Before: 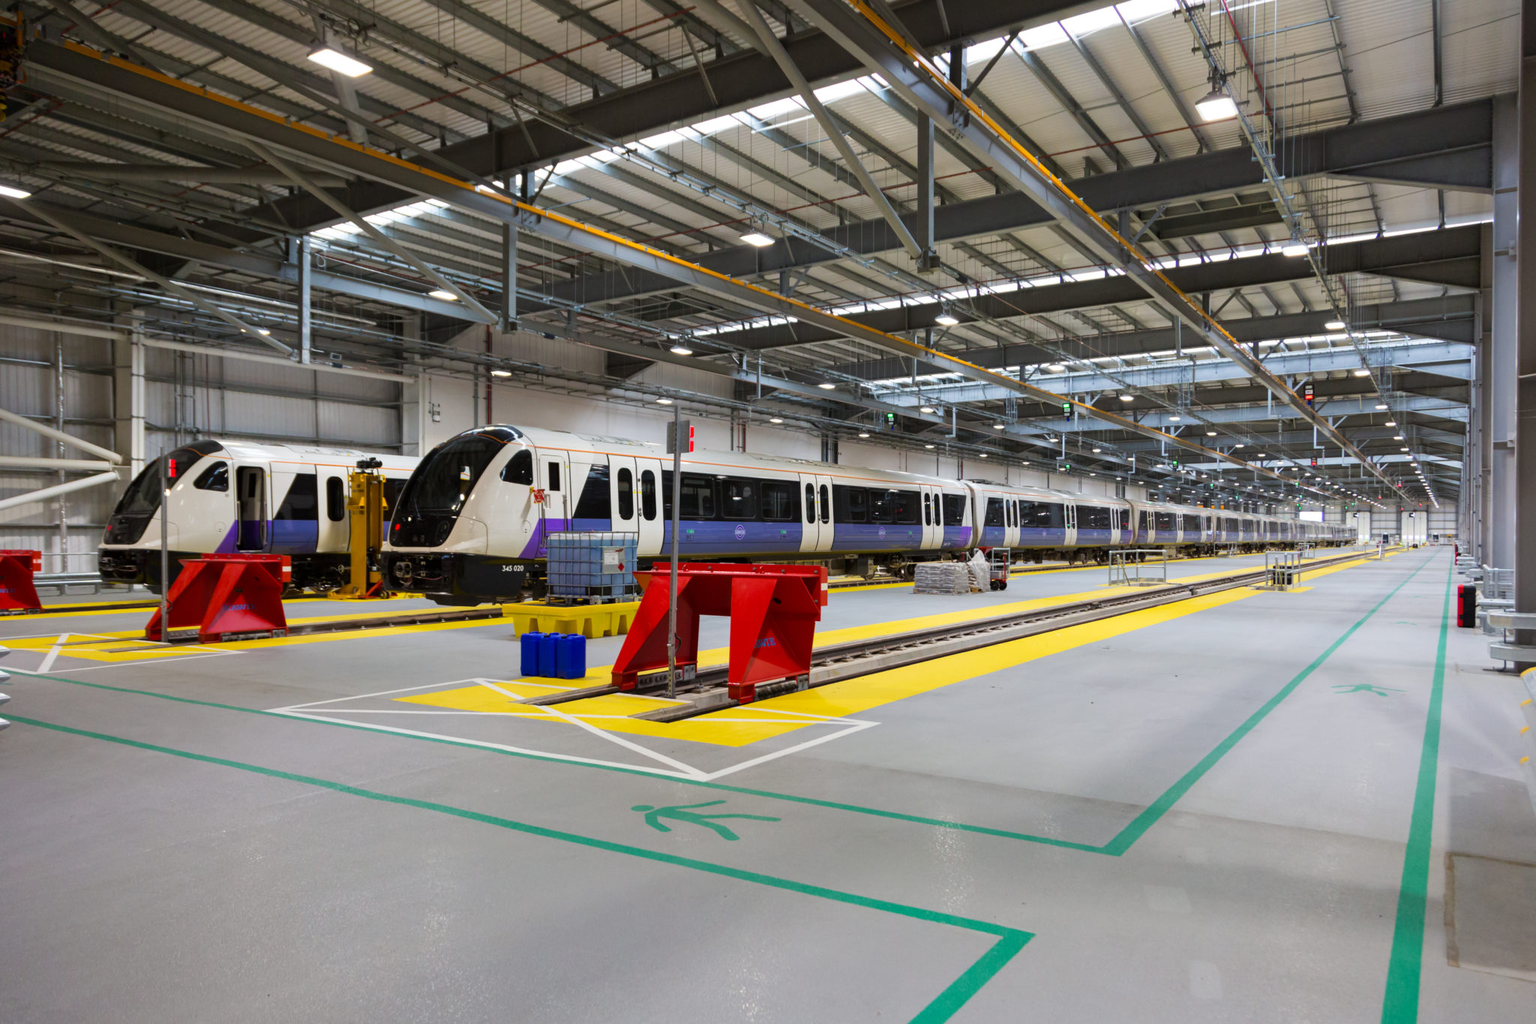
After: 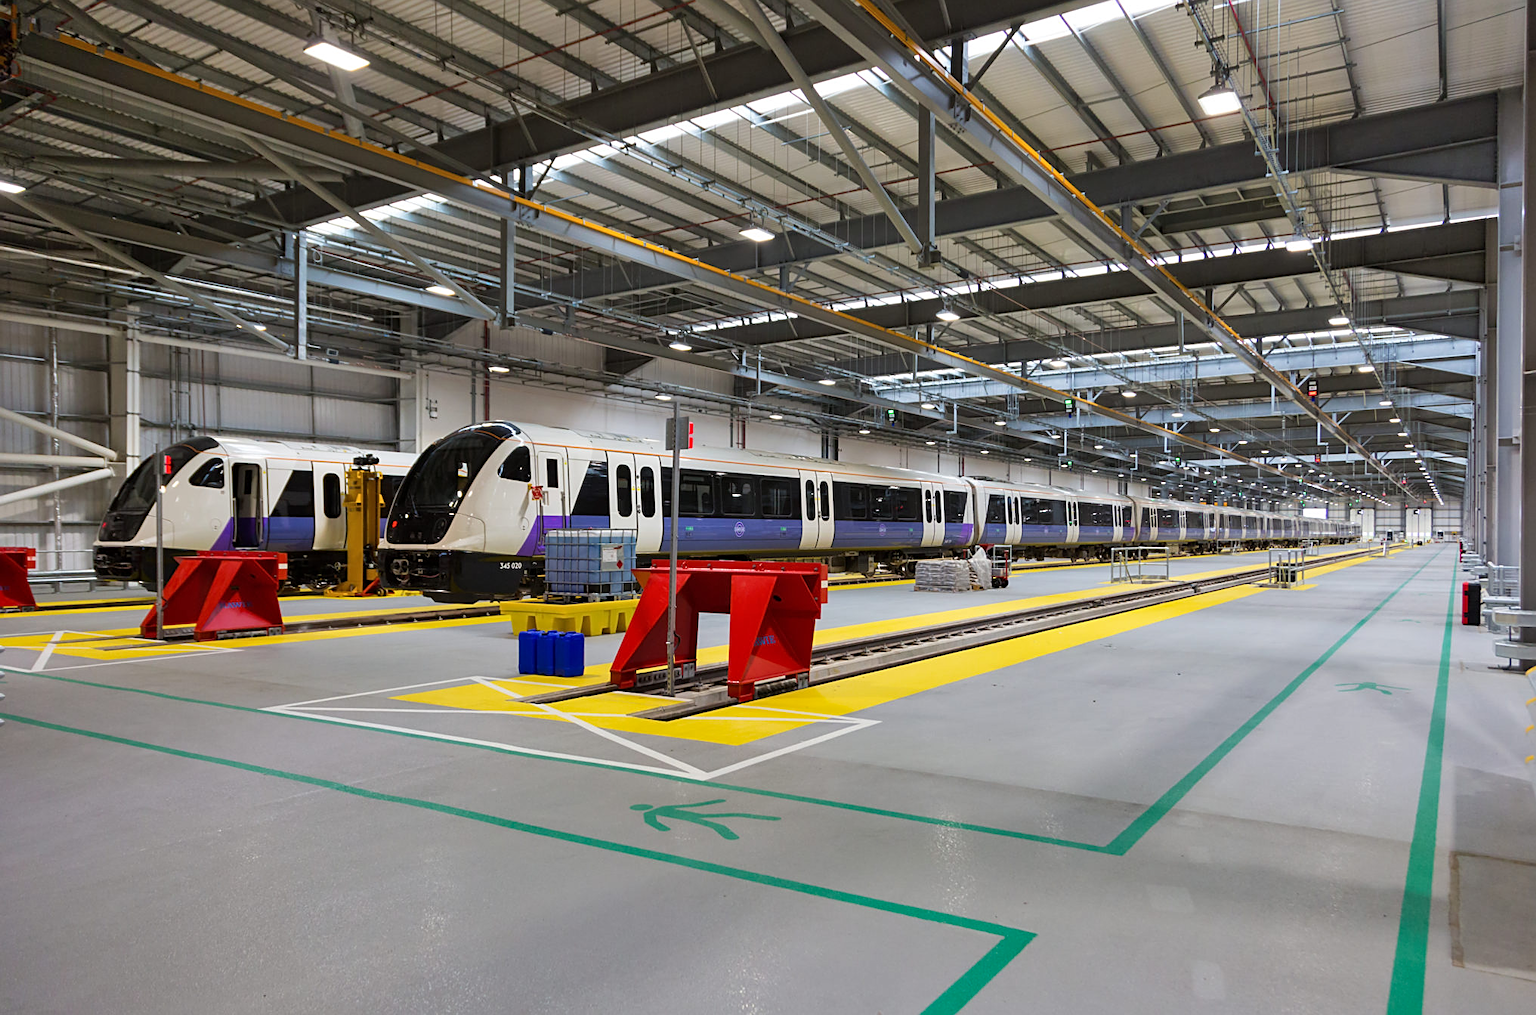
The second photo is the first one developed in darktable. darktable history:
sharpen: on, module defaults
shadows and highlights: soften with gaussian
crop: left 0.434%, top 0.694%, right 0.253%, bottom 0.793%
